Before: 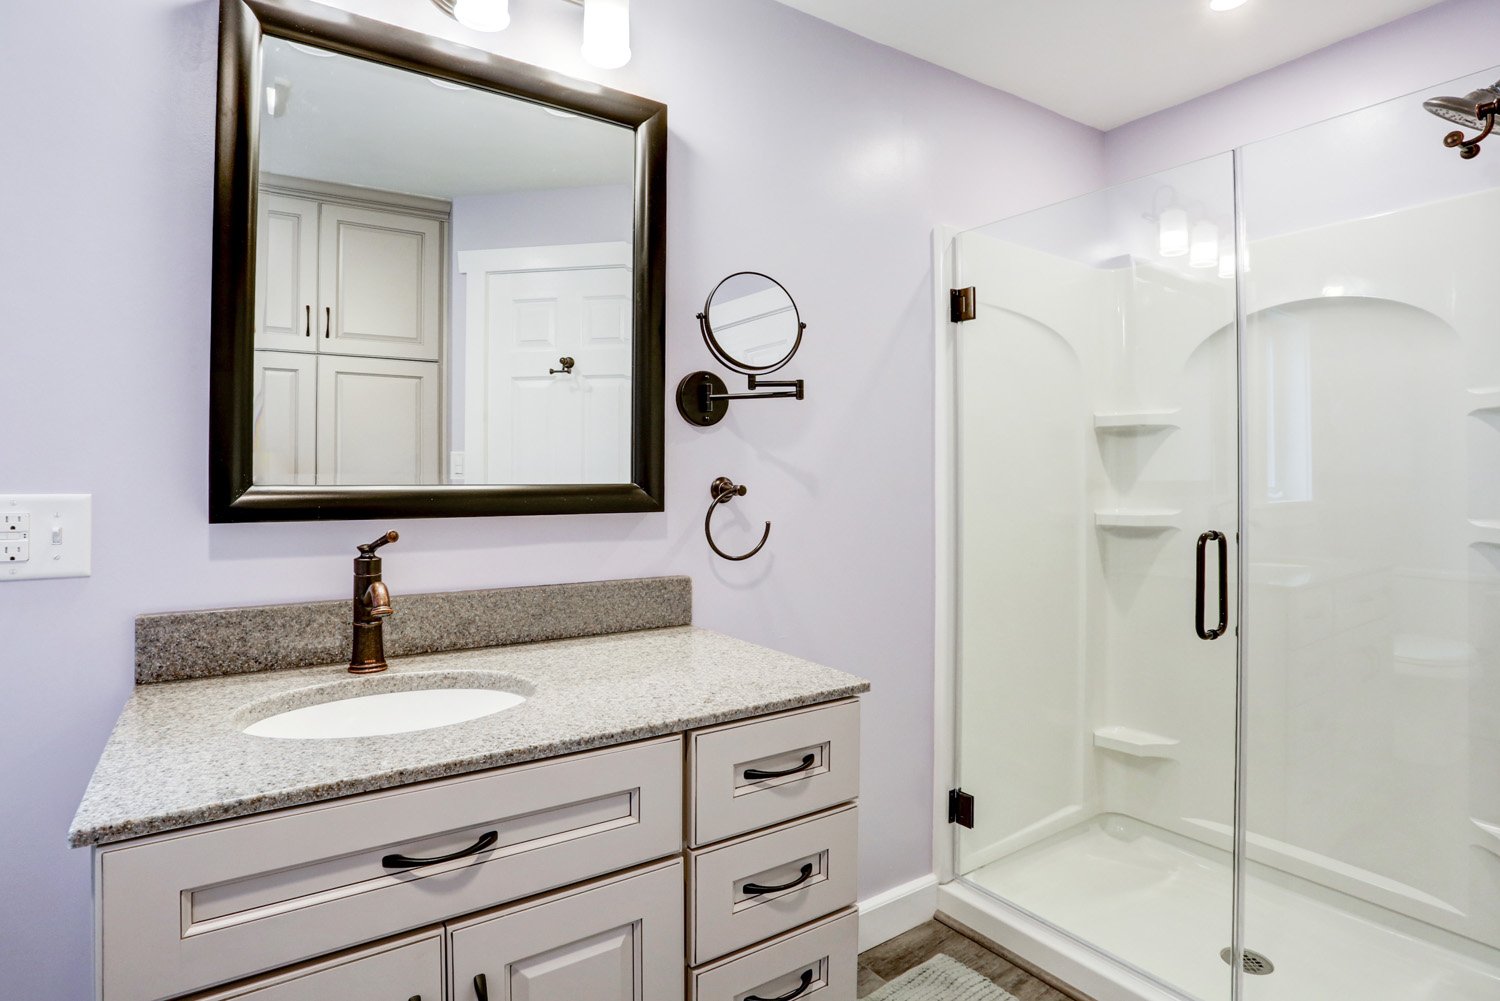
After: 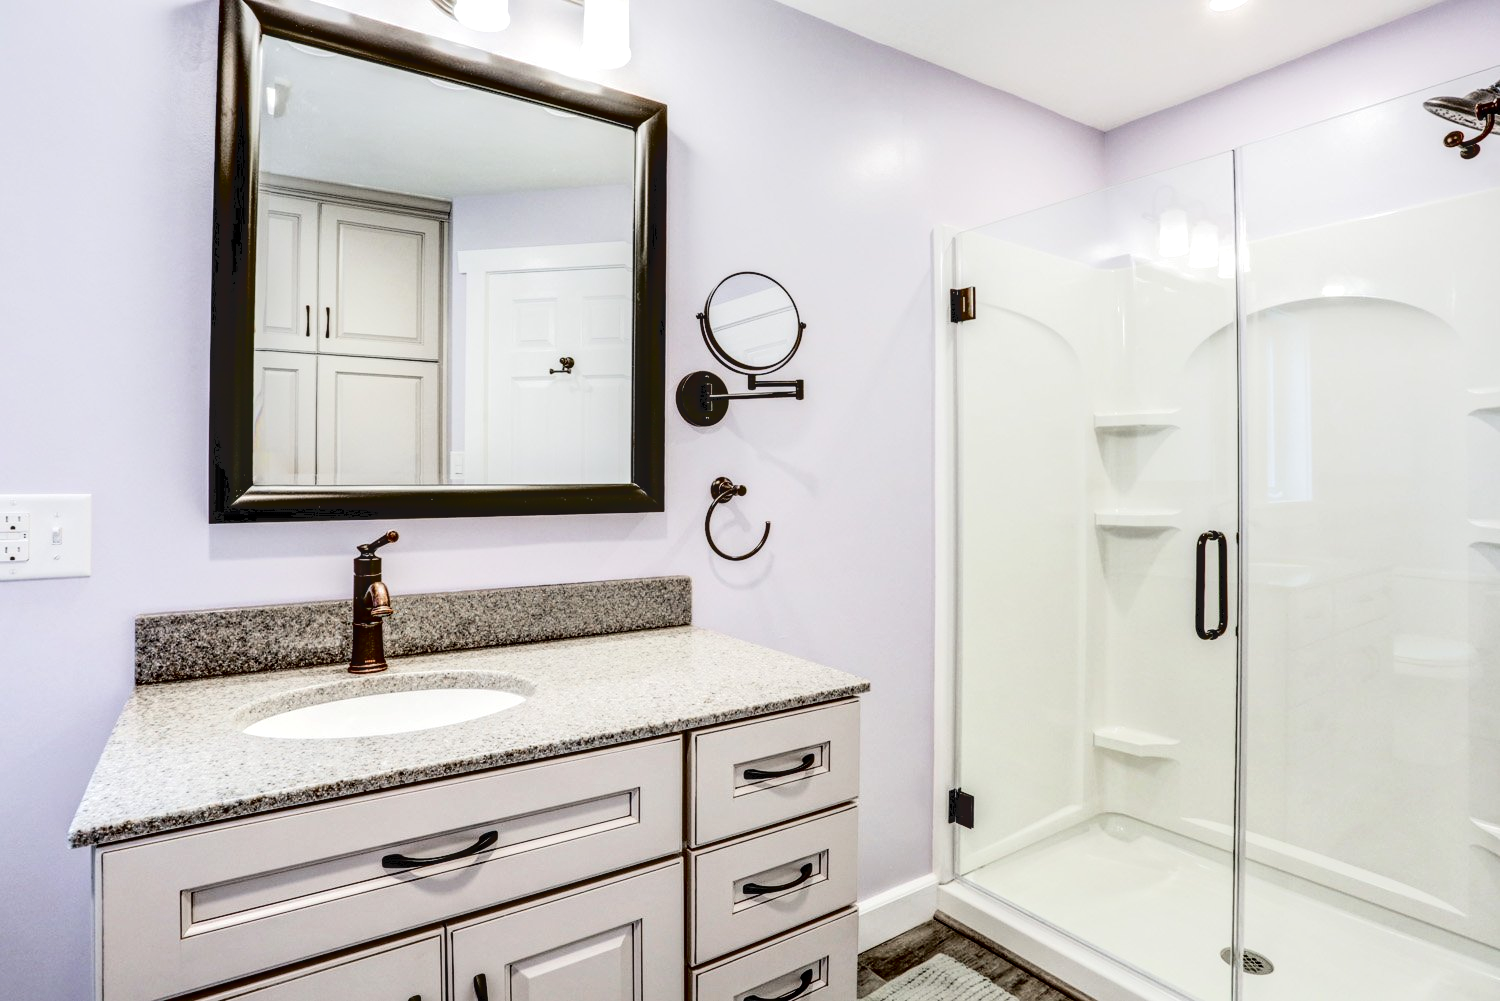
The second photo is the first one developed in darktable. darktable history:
tone equalizer: on, module defaults
local contrast: detail 150%
tone curve: curves: ch0 [(0, 0) (0.003, 0.075) (0.011, 0.079) (0.025, 0.079) (0.044, 0.082) (0.069, 0.085) (0.1, 0.089) (0.136, 0.096) (0.177, 0.105) (0.224, 0.14) (0.277, 0.202) (0.335, 0.304) (0.399, 0.417) (0.468, 0.521) (0.543, 0.636) (0.623, 0.726) (0.709, 0.801) (0.801, 0.878) (0.898, 0.927) (1, 1)], color space Lab, independent channels, preserve colors none
